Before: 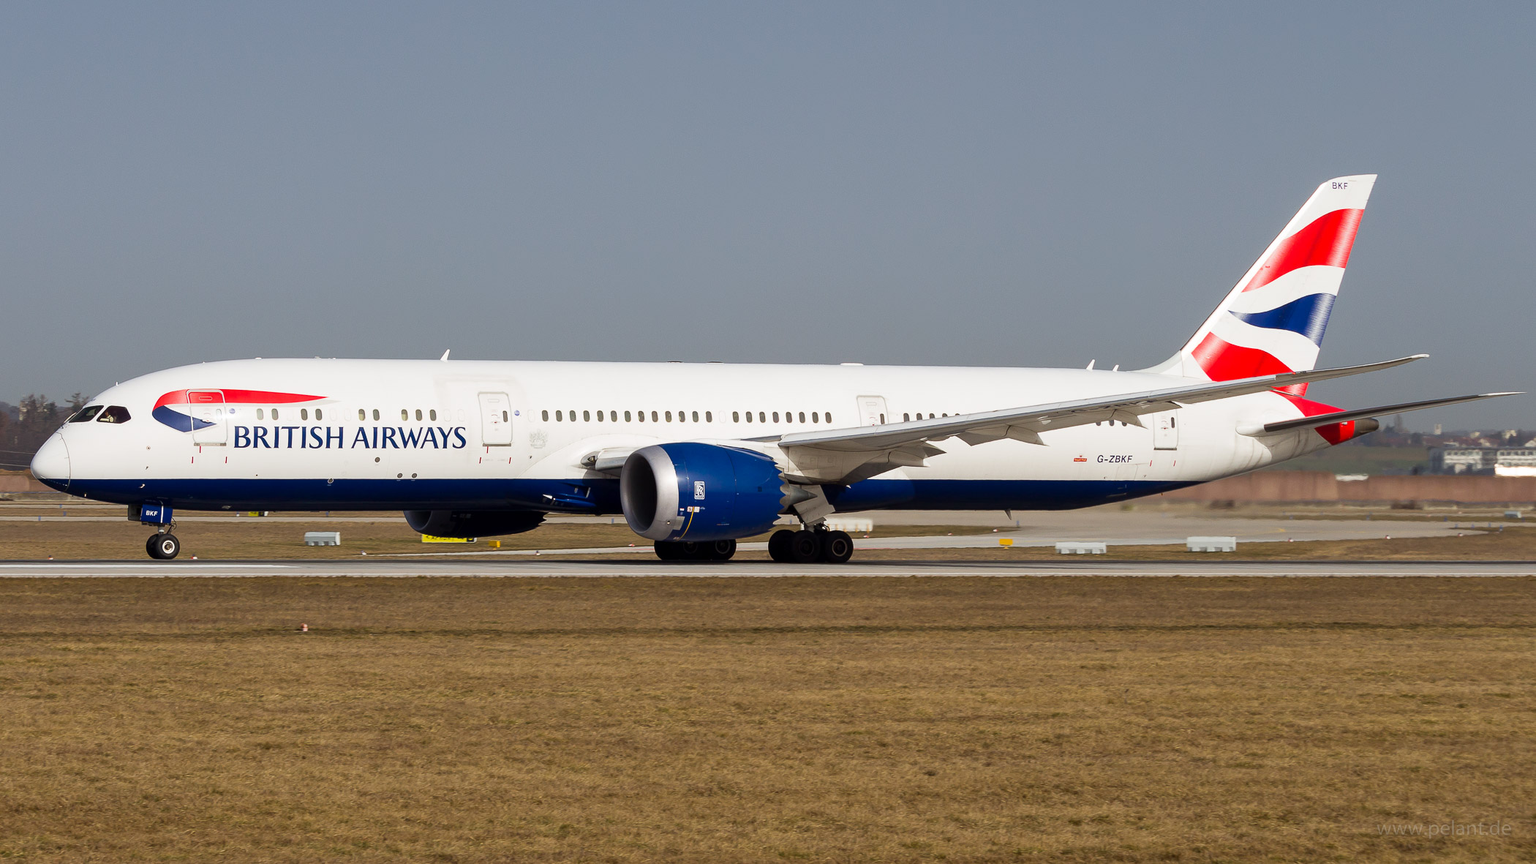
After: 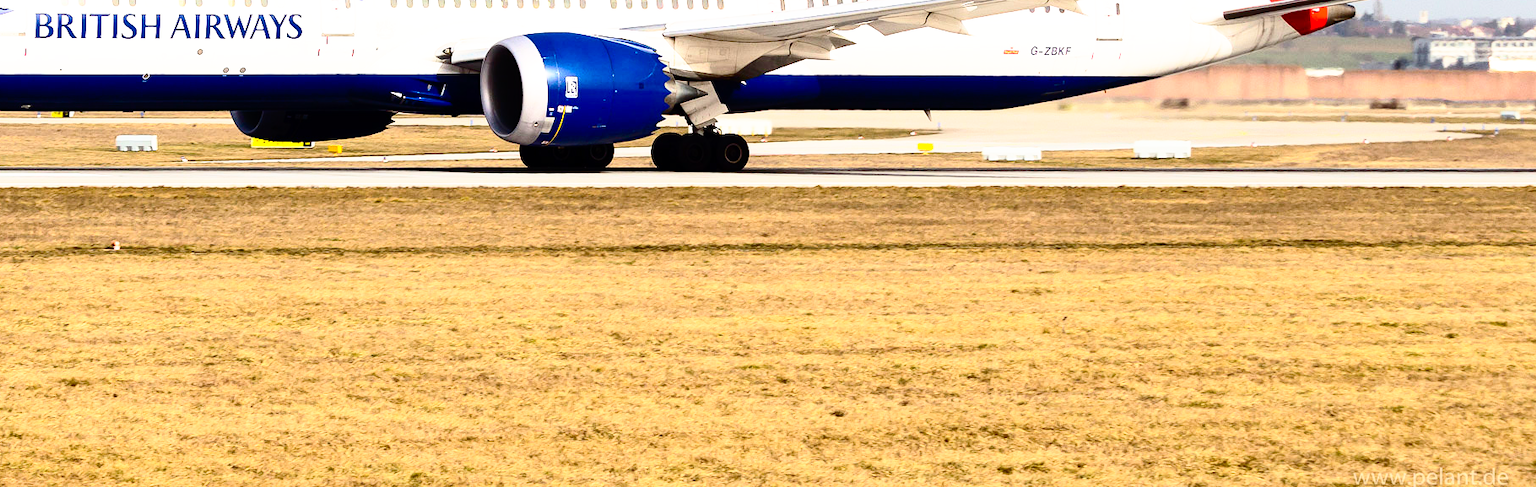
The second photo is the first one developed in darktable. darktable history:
crop and rotate: left 13.296%, top 48.079%, bottom 2.932%
contrast brightness saturation: contrast 0.412, brightness 0.099, saturation 0.211
base curve: curves: ch0 [(0, 0) (0.012, 0.01) (0.073, 0.168) (0.31, 0.711) (0.645, 0.957) (1, 1)], preserve colors none
